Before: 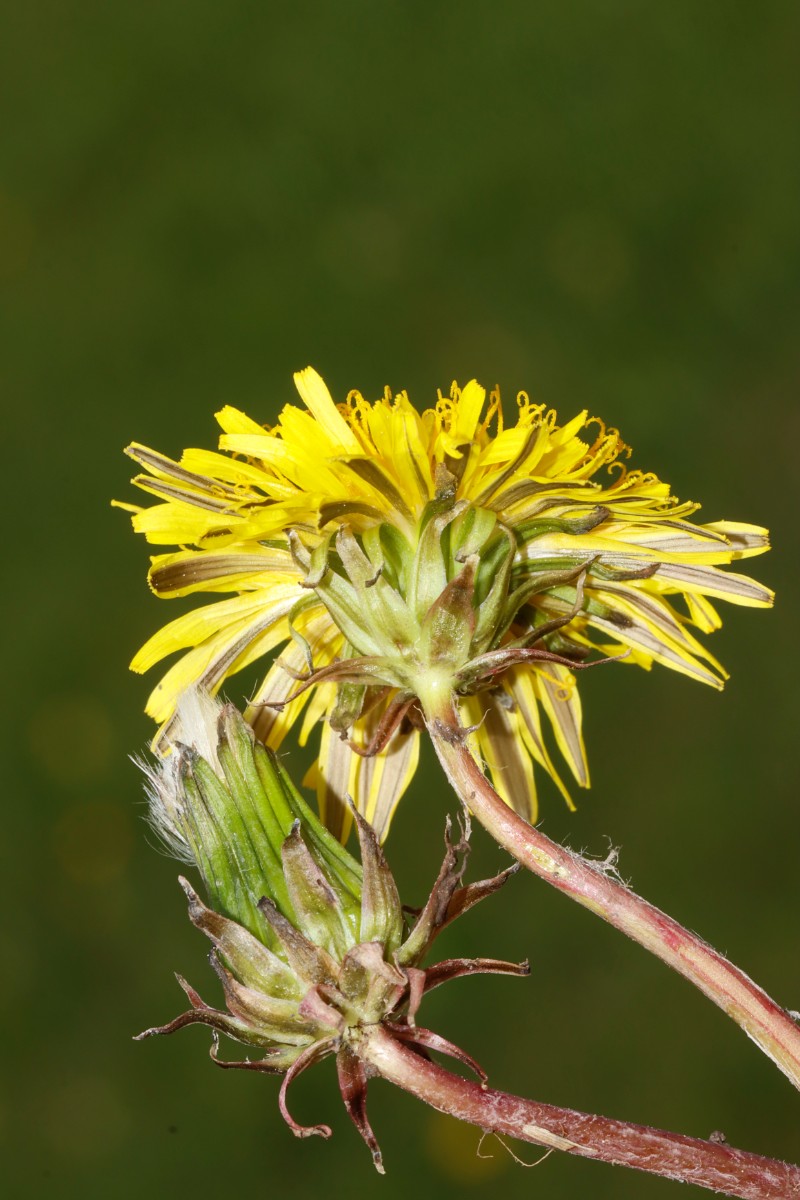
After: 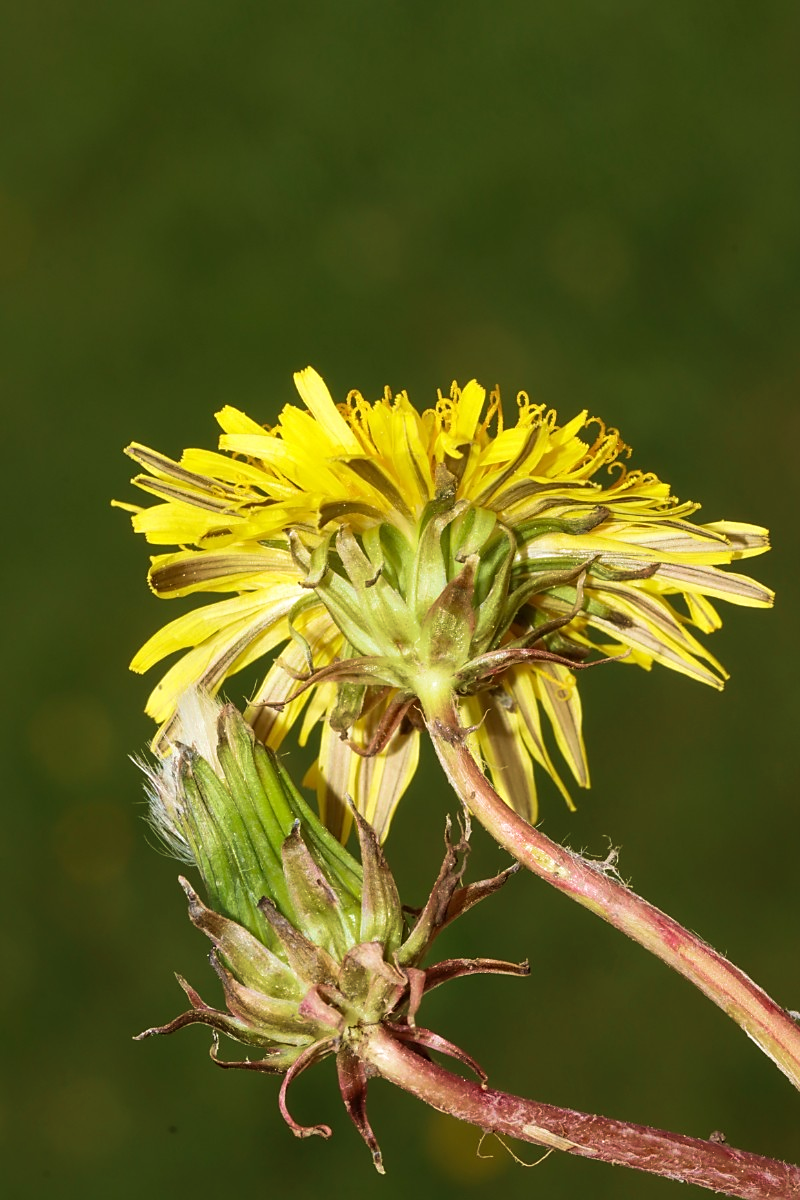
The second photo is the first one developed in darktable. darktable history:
sharpen: radius 1.812, amount 0.404, threshold 1.49
velvia: strength 55.88%
